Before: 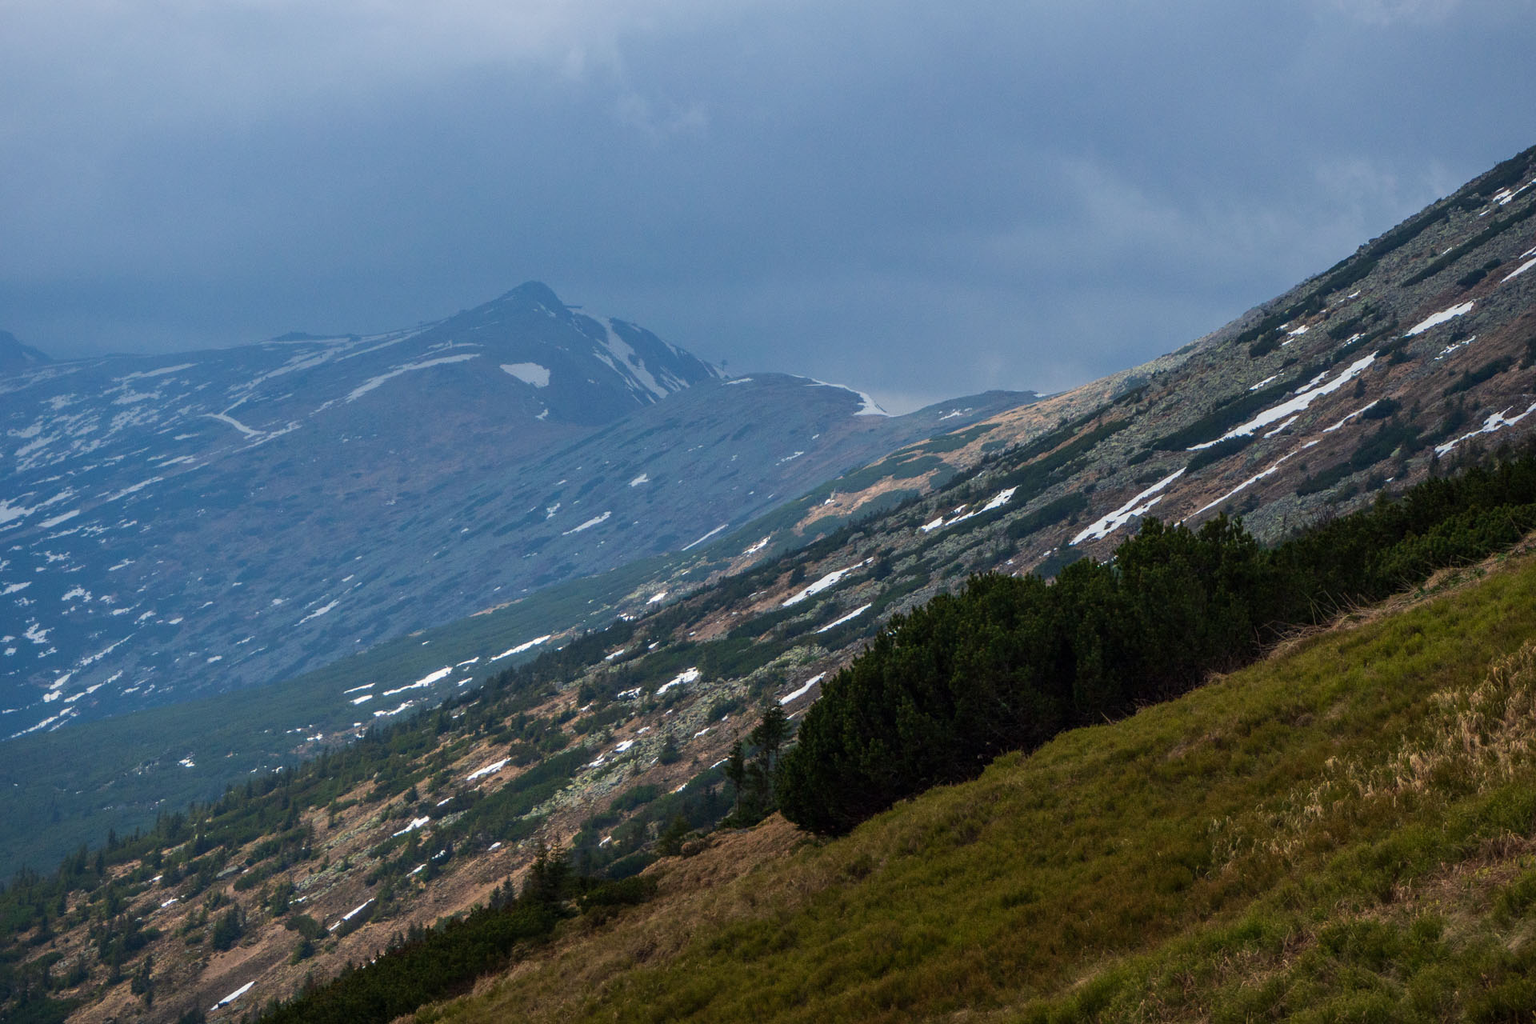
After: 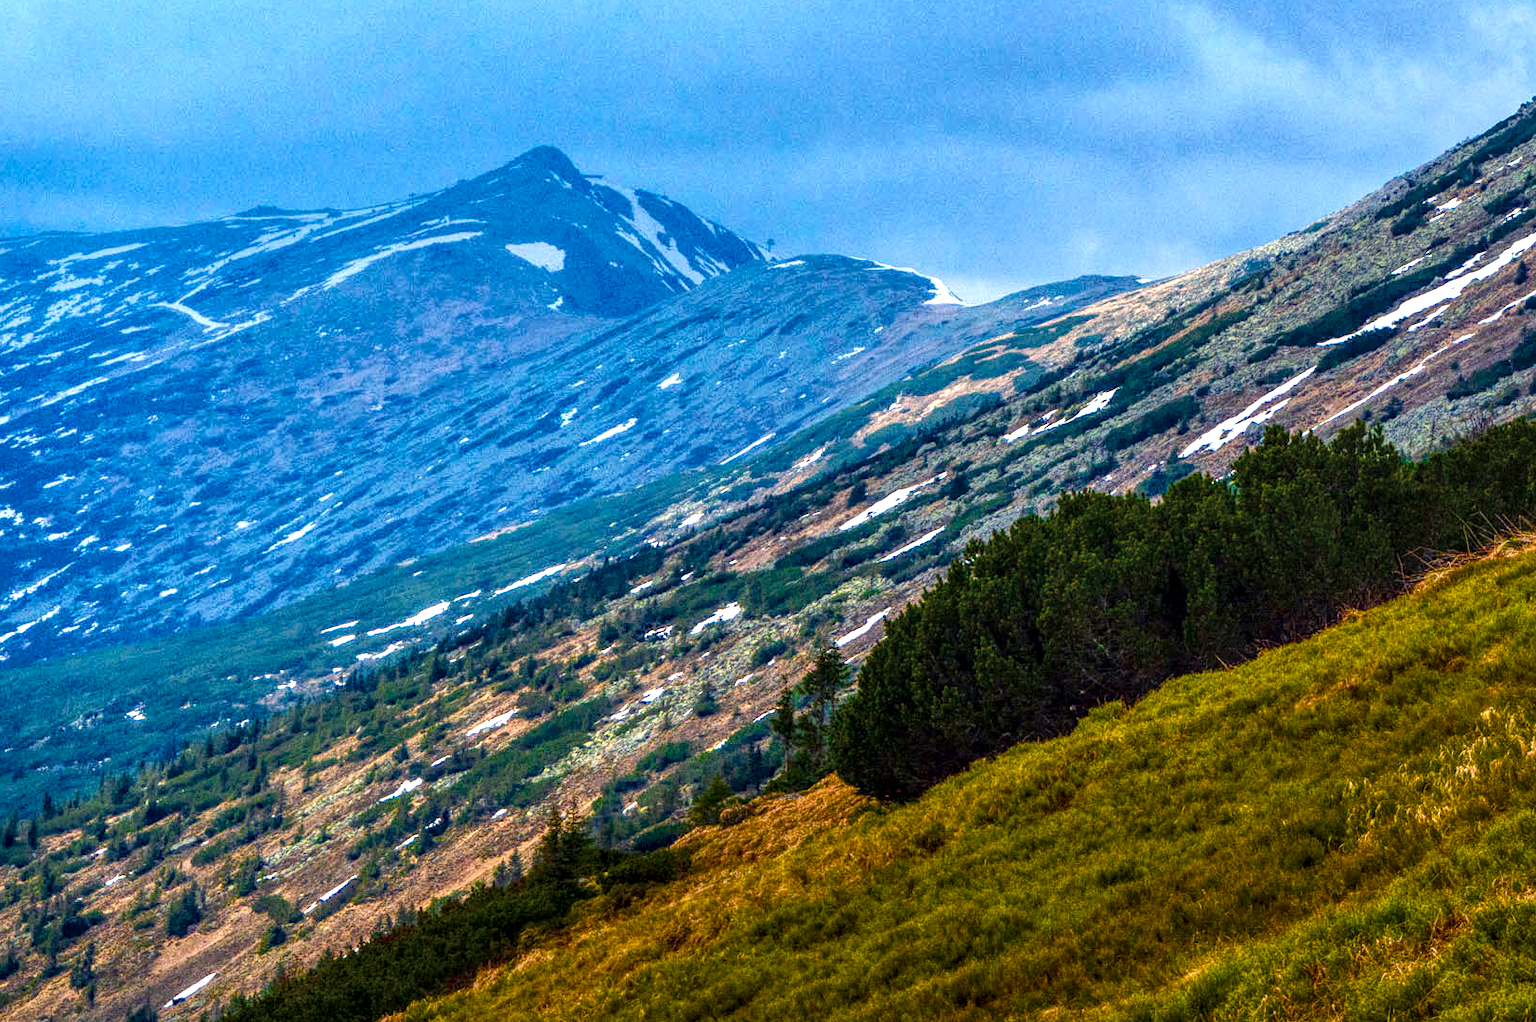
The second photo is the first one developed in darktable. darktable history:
crop and rotate: left 4.702%, top 15.405%, right 10.655%
local contrast: highlights 75%, shadows 55%, detail 177%, midtone range 0.21
color balance rgb: shadows lift › chroma 3.093%, shadows lift › hue 280.25°, highlights gain › chroma 0.134%, highlights gain › hue 331.67°, linear chroma grading › global chroma 42.337%, perceptual saturation grading › global saturation 13.847%, perceptual saturation grading › highlights -30.253%, perceptual saturation grading › shadows 51.068%, global vibrance 9.717%, contrast 15.08%, saturation formula JzAzBz (2021)
shadows and highlights: soften with gaussian
exposure: black level correction 0, exposure 0.891 EV, compensate highlight preservation false
